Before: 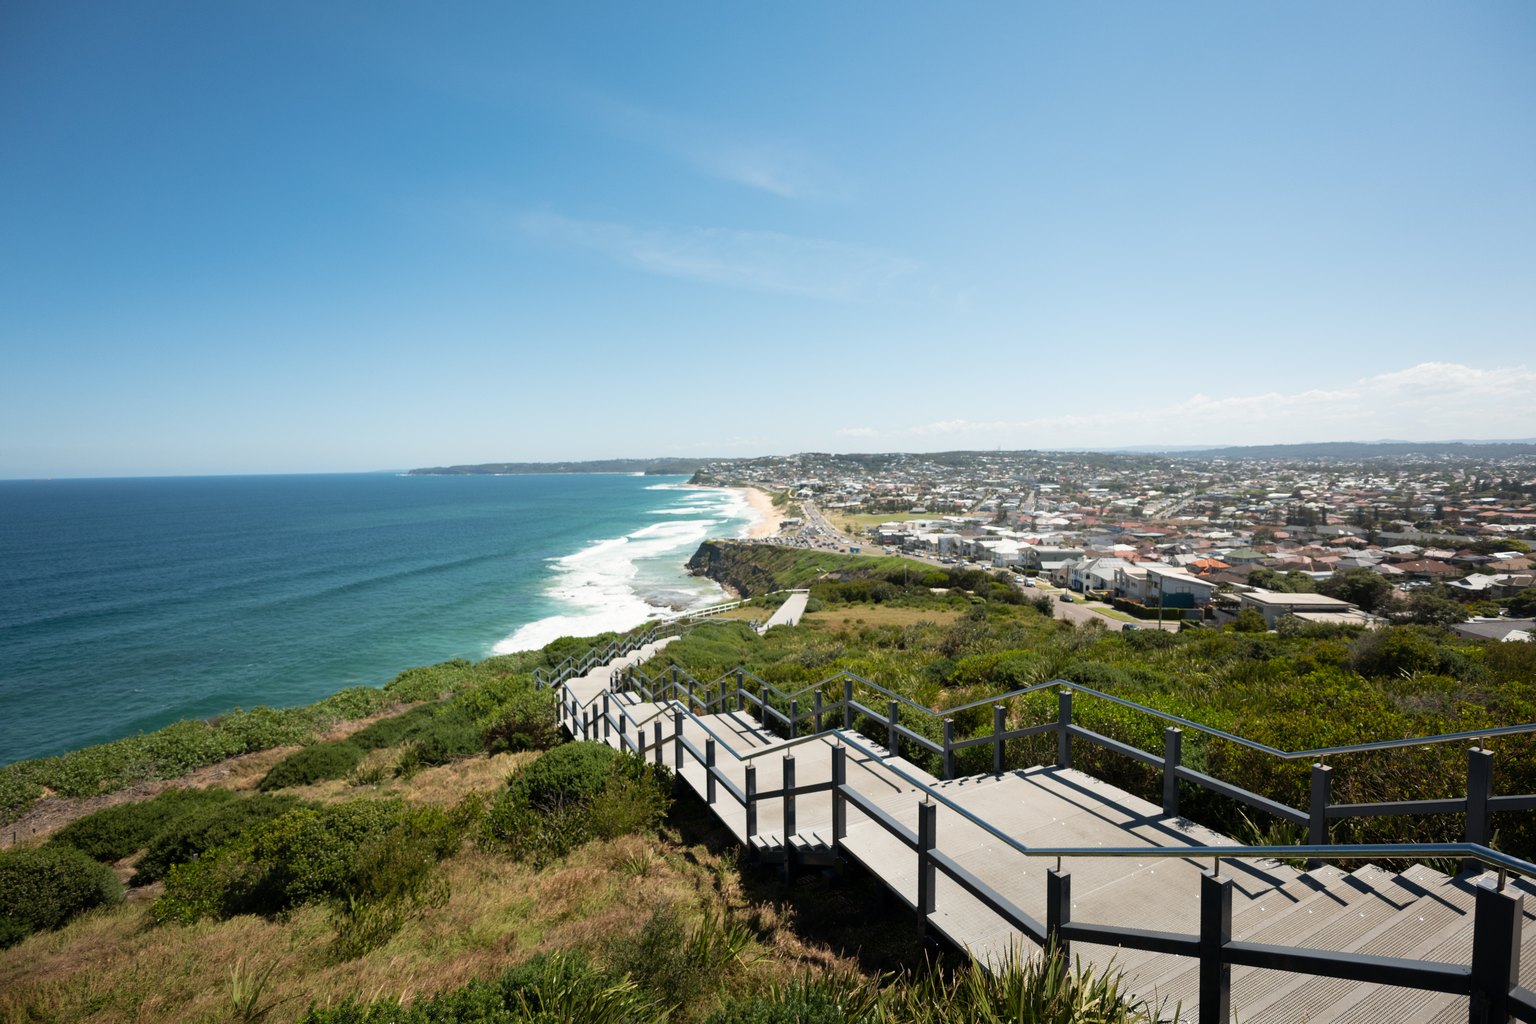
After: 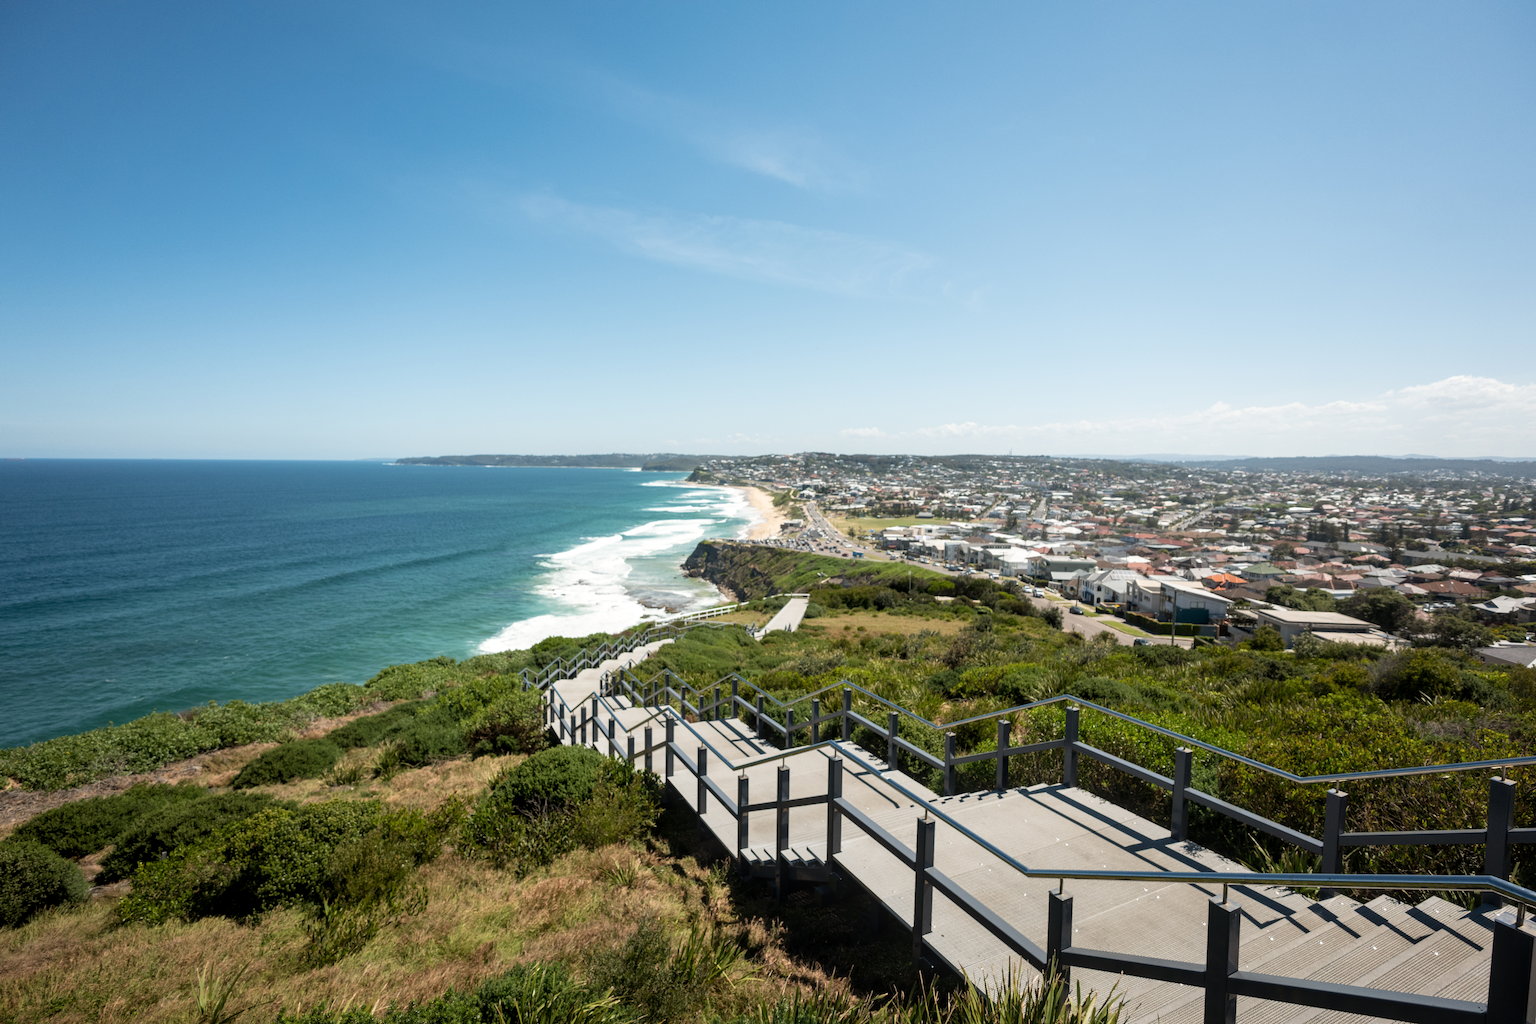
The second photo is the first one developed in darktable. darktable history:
local contrast: on, module defaults
crop and rotate: angle -1.52°
